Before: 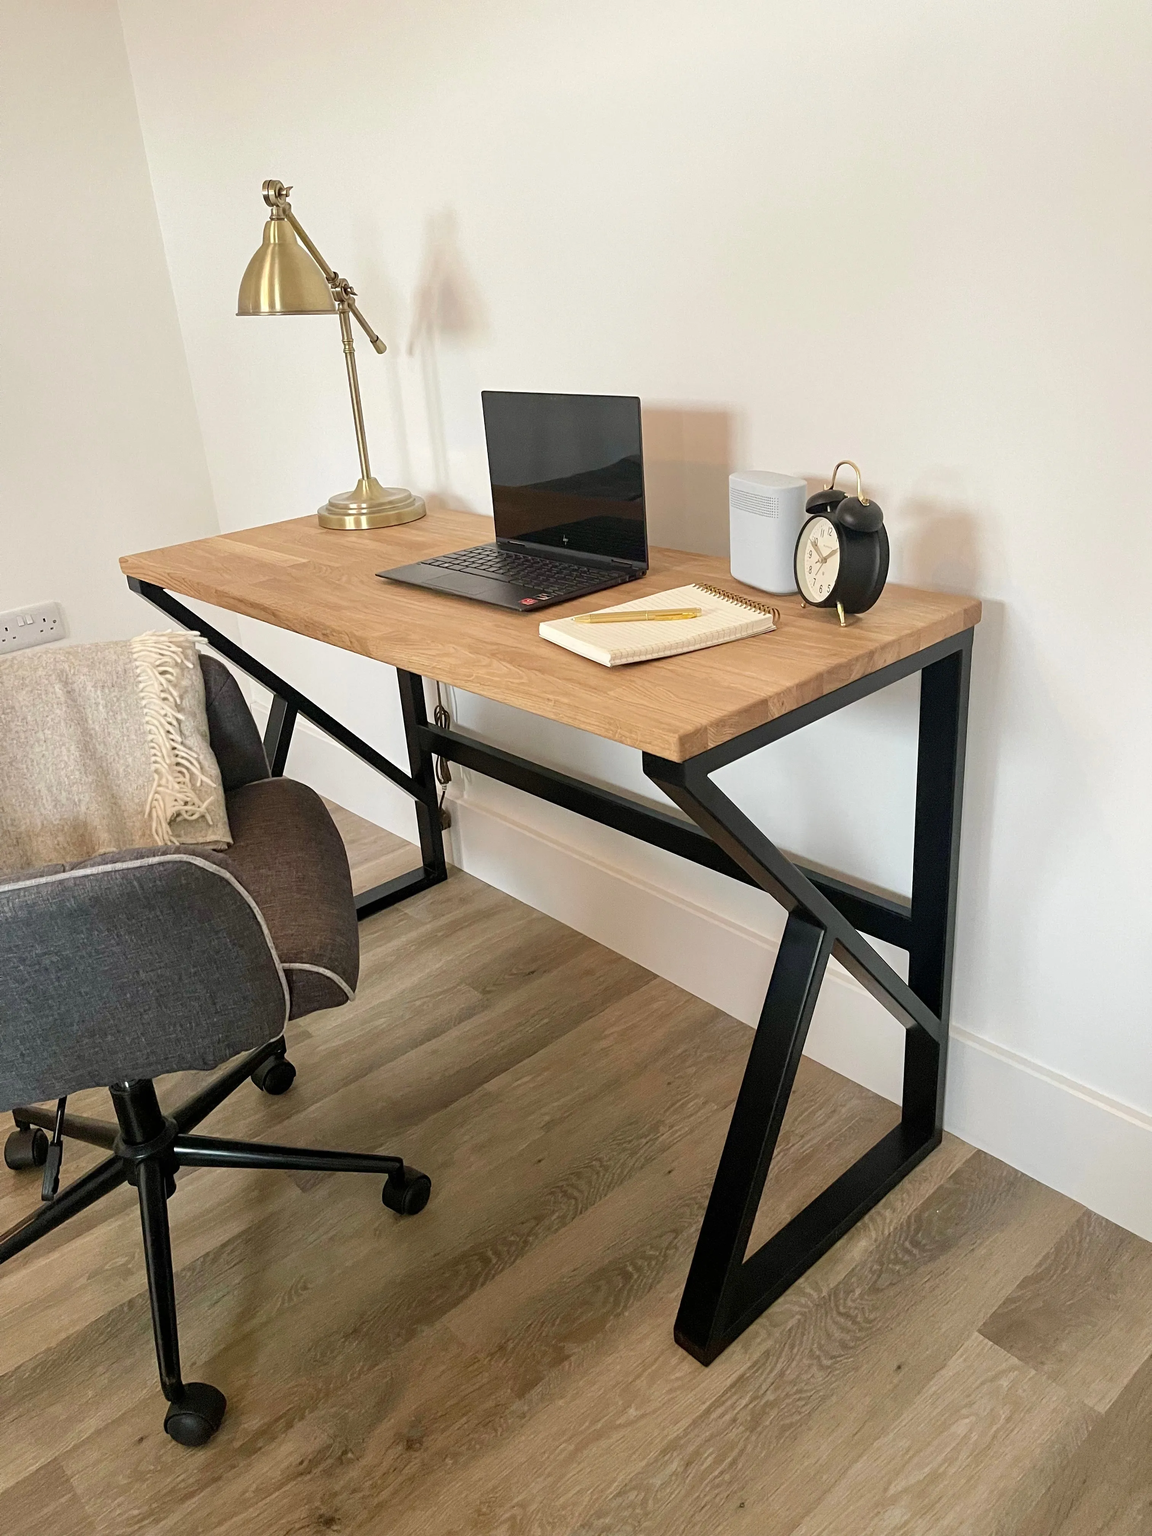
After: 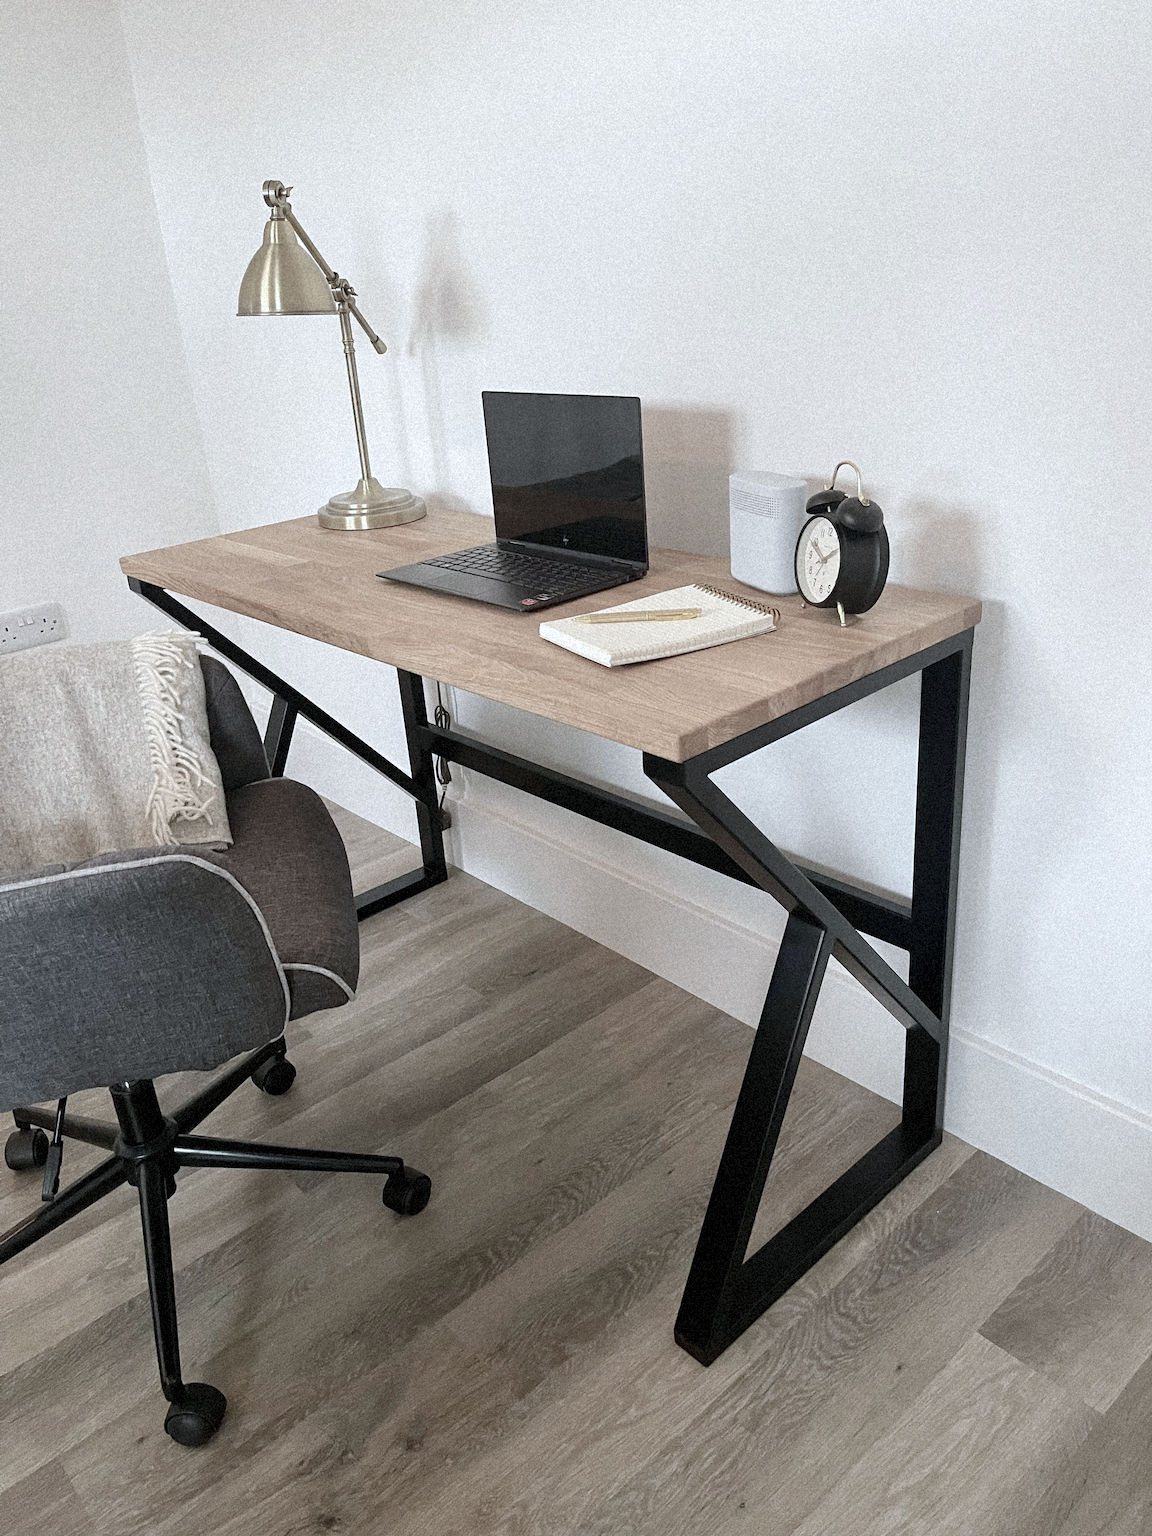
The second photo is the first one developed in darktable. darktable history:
color balance rgb: linear chroma grading › global chroma -16.06%, perceptual saturation grading › global saturation -32.85%, global vibrance -23.56%
grain: strength 35%, mid-tones bias 0%
color calibration: illuminant as shot in camera, x 0.369, y 0.376, temperature 4328.46 K, gamut compression 3
